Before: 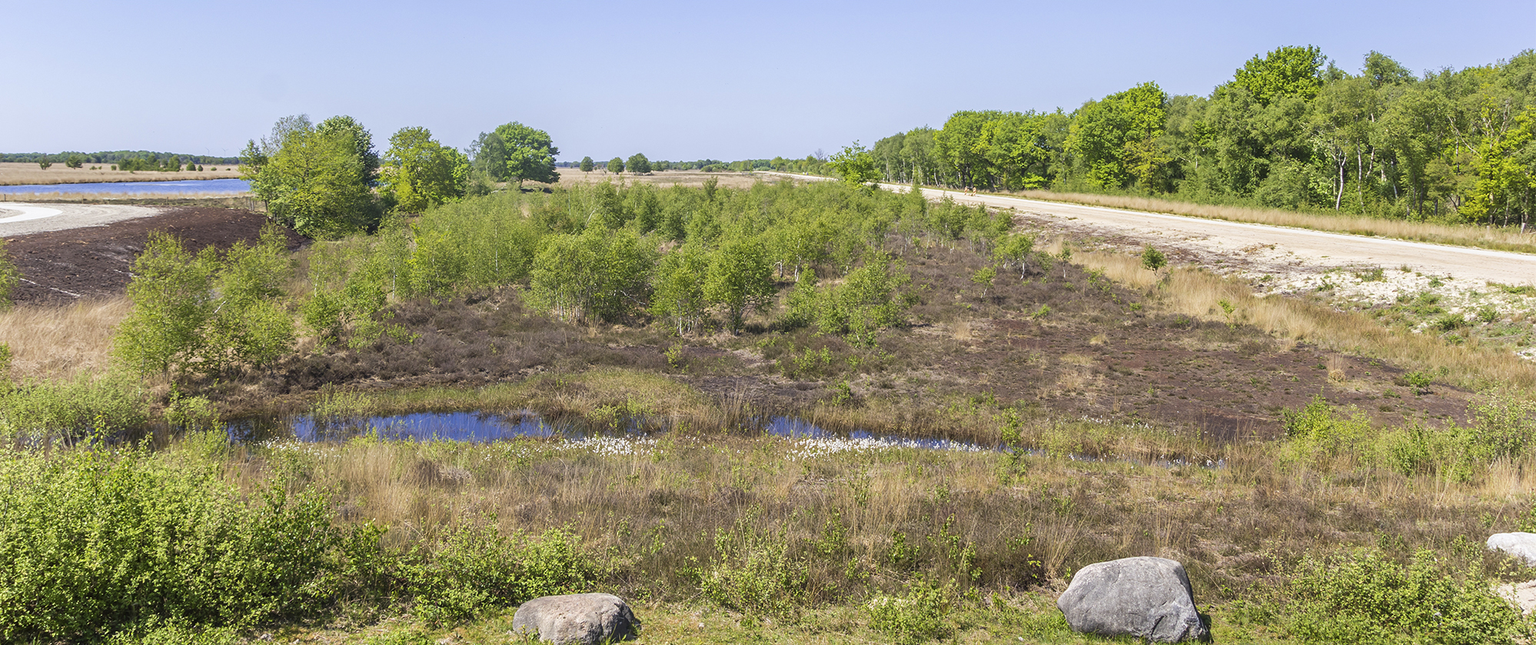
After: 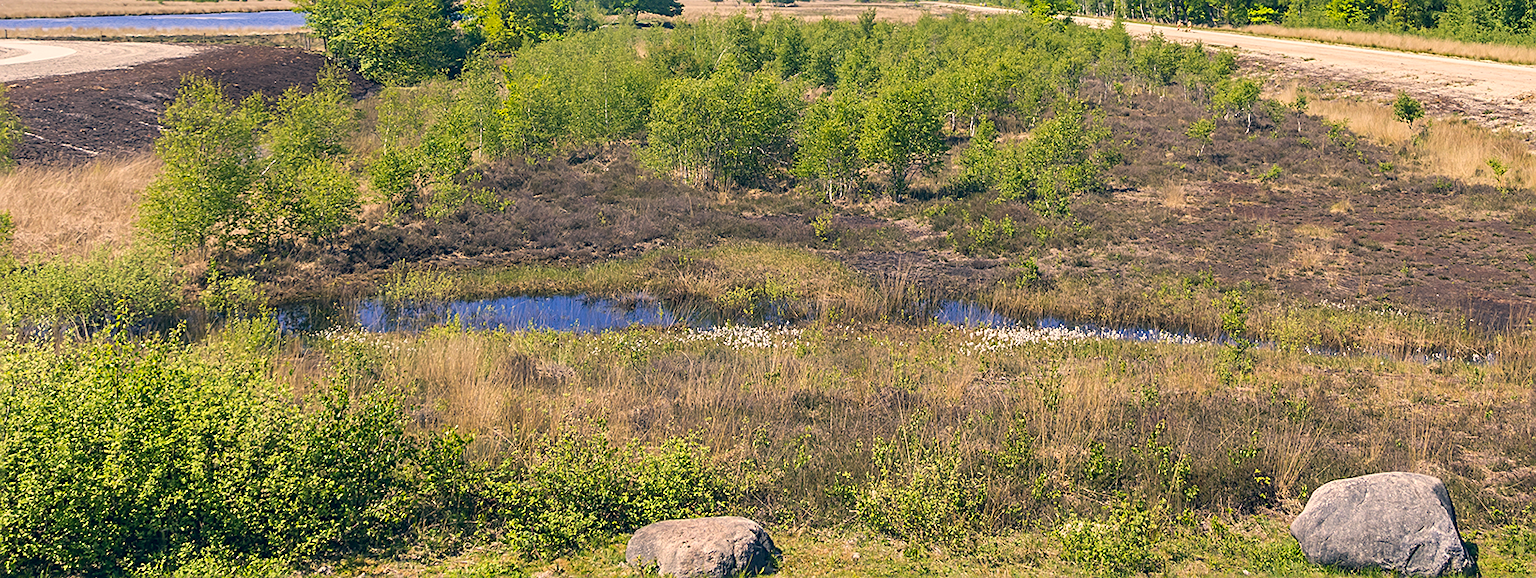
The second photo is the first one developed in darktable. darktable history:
sharpen: on, module defaults
crop: top 26.387%, right 18.042%
color correction: highlights a* 10.33, highlights b* 14.71, shadows a* -9.82, shadows b* -14.91
